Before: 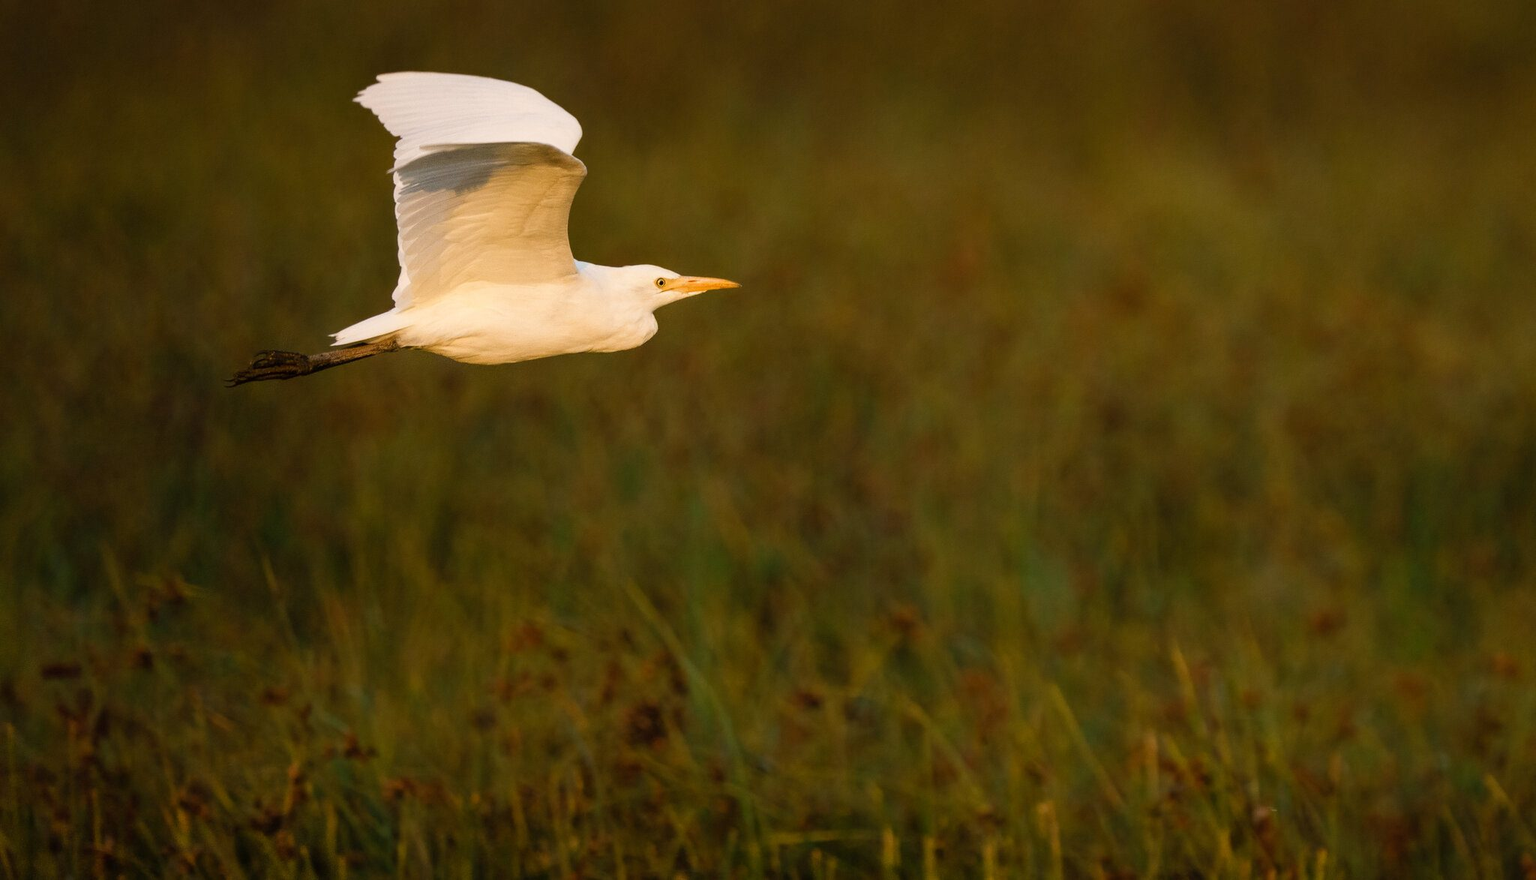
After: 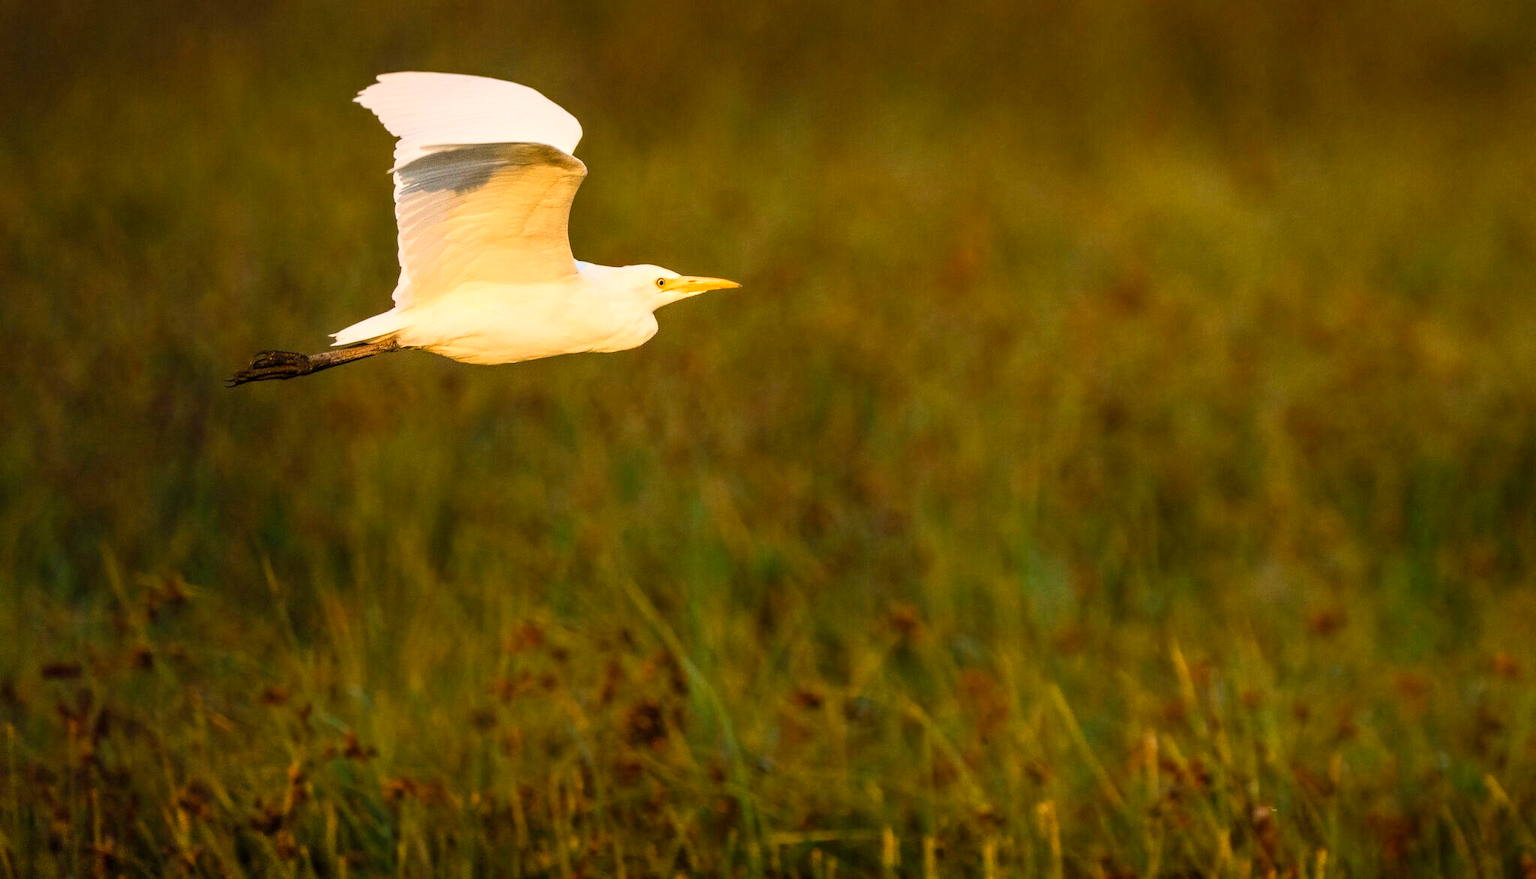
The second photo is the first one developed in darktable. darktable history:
local contrast: detail 130%
contrast brightness saturation: contrast 0.243, brightness 0.25, saturation 0.382
exposure: exposure -0.001 EV, compensate highlight preservation false
